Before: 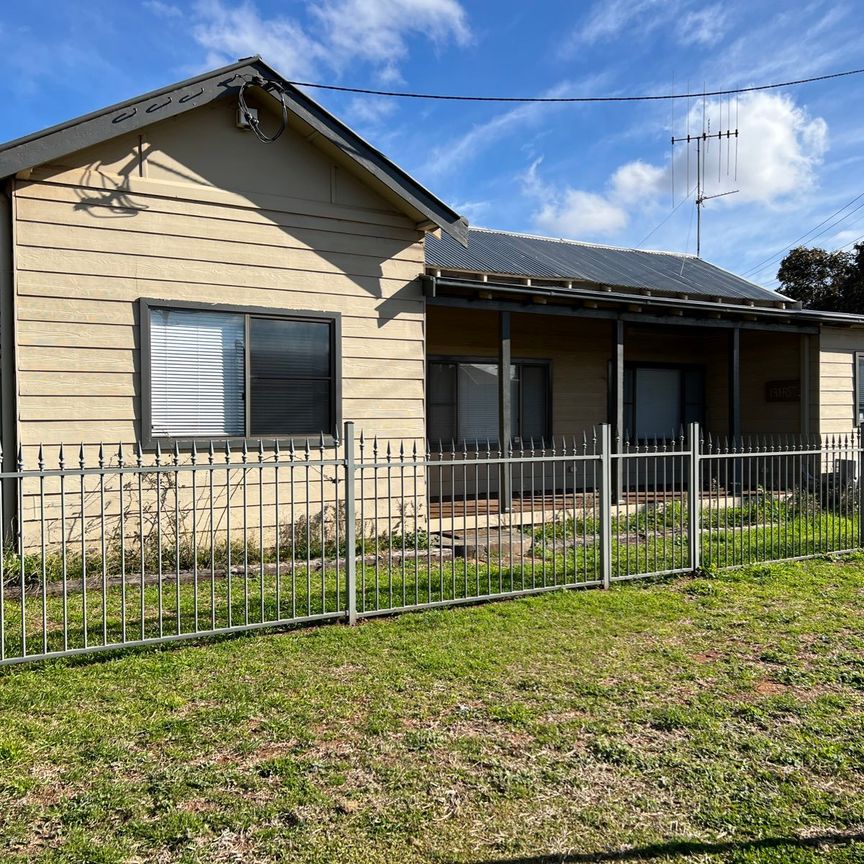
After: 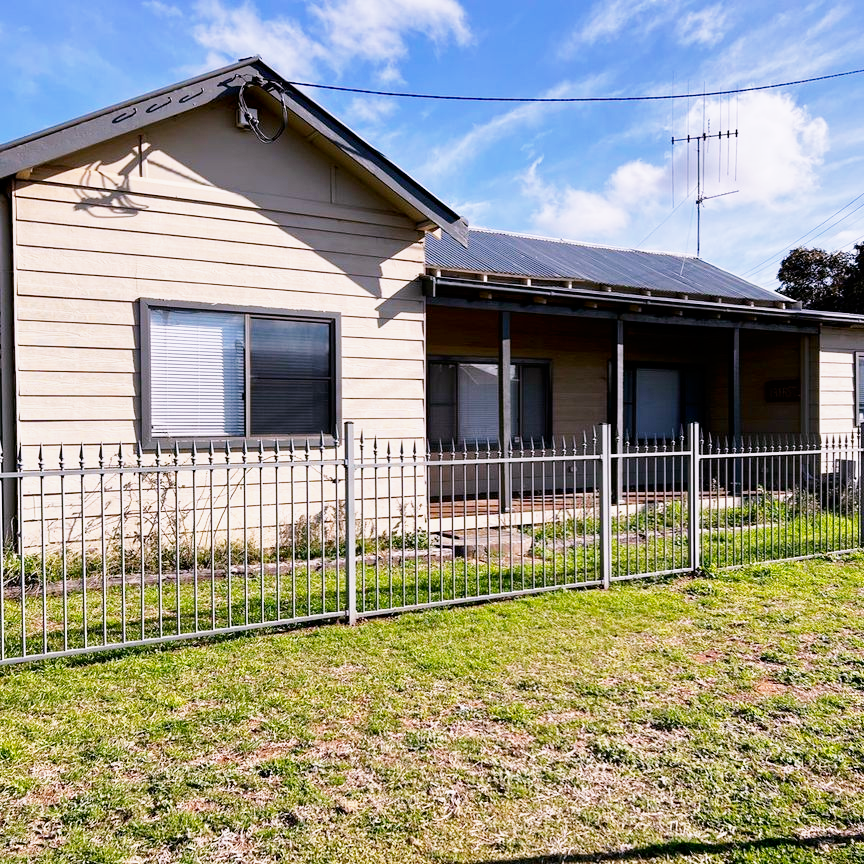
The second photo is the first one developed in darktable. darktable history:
shadows and highlights: shadows -20, white point adjustment -2, highlights -35
base curve: curves: ch0 [(0, 0) (0.005, 0.002) (0.15, 0.3) (0.4, 0.7) (0.75, 0.95) (1, 1)], preserve colors none
white balance: red 1.066, blue 1.119
